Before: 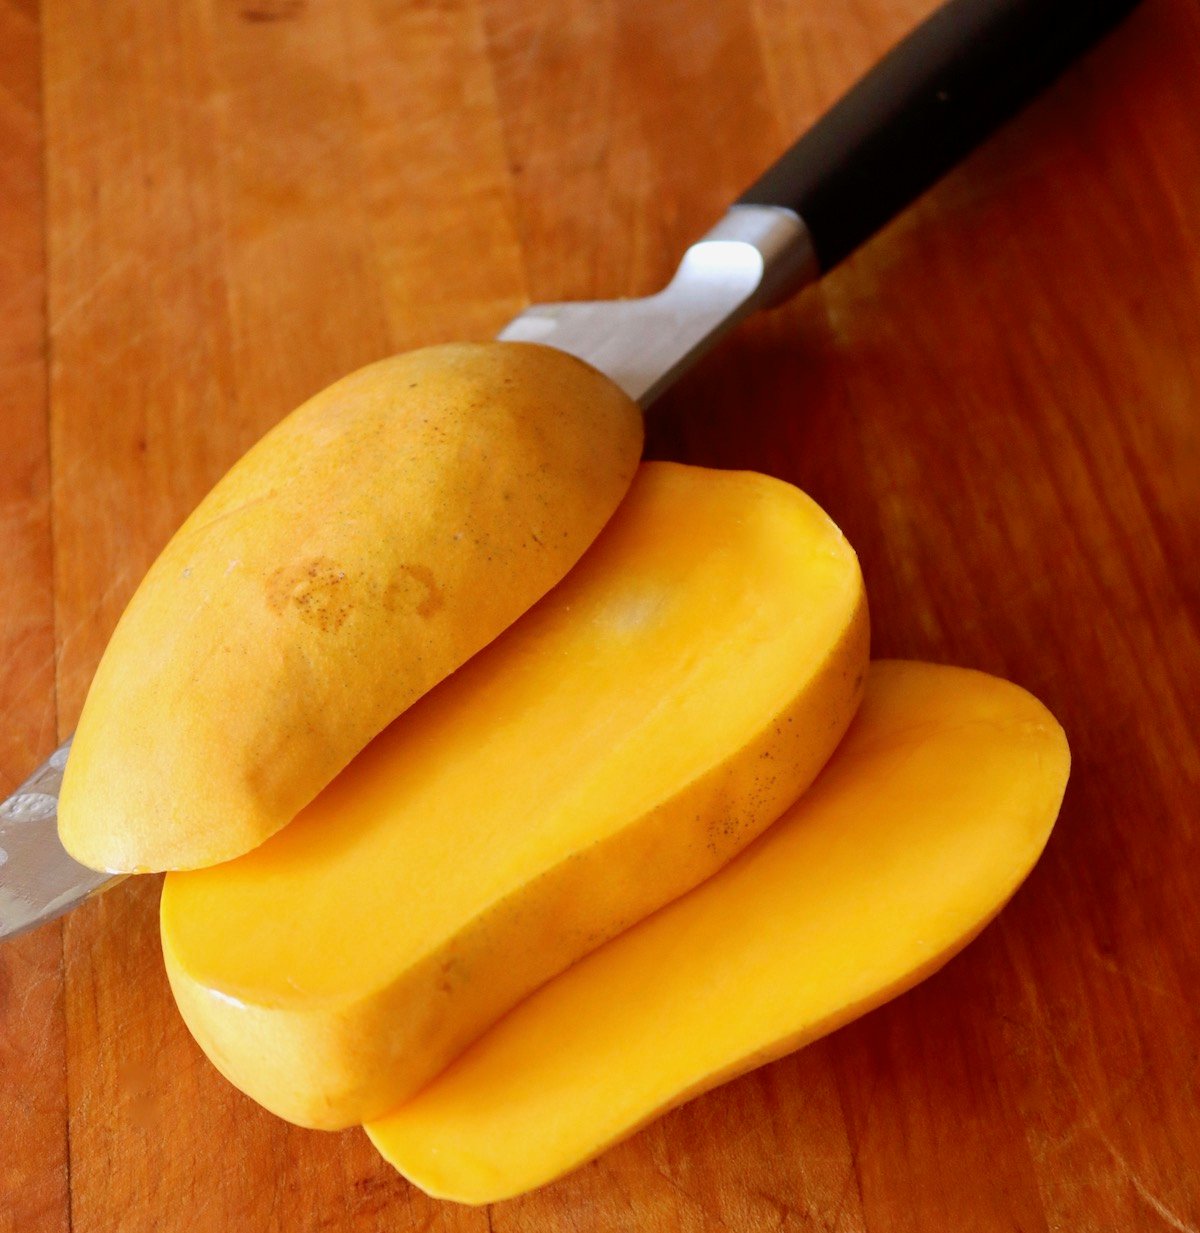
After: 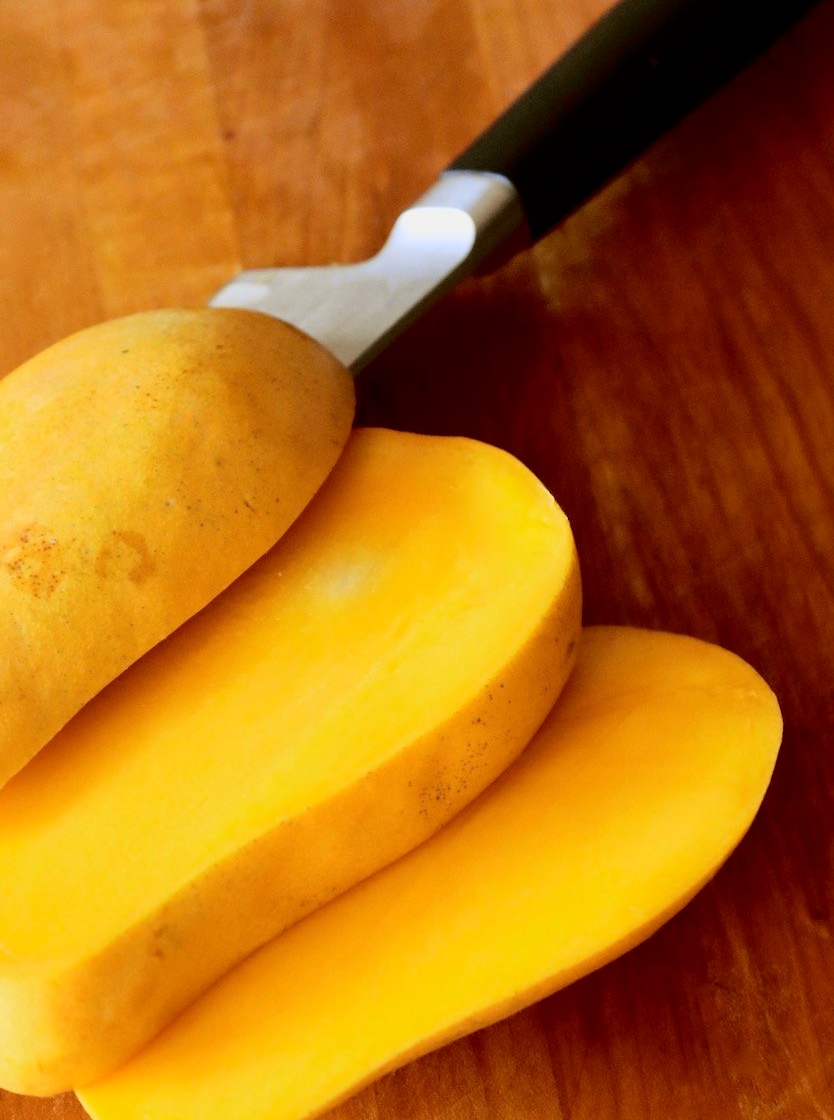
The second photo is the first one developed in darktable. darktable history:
crop and rotate: left 24.034%, top 2.838%, right 6.406%, bottom 6.299%
tone curve: curves: ch0 [(0.017, 0) (0.122, 0.046) (0.295, 0.297) (0.449, 0.505) (0.559, 0.629) (0.729, 0.796) (0.879, 0.898) (1, 0.97)]; ch1 [(0, 0) (0.393, 0.4) (0.447, 0.447) (0.485, 0.497) (0.522, 0.503) (0.539, 0.52) (0.606, 0.6) (0.696, 0.679) (1, 1)]; ch2 [(0, 0) (0.369, 0.388) (0.449, 0.431) (0.499, 0.501) (0.516, 0.536) (0.604, 0.599) (0.741, 0.763) (1, 1)], color space Lab, independent channels, preserve colors none
